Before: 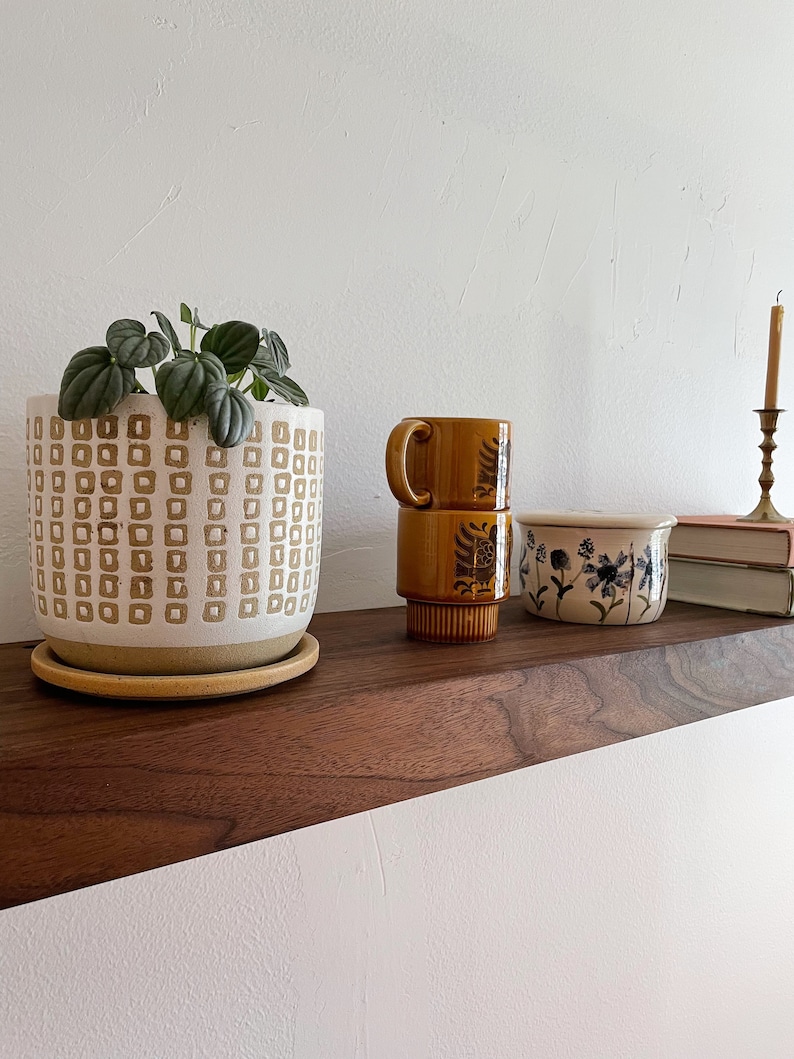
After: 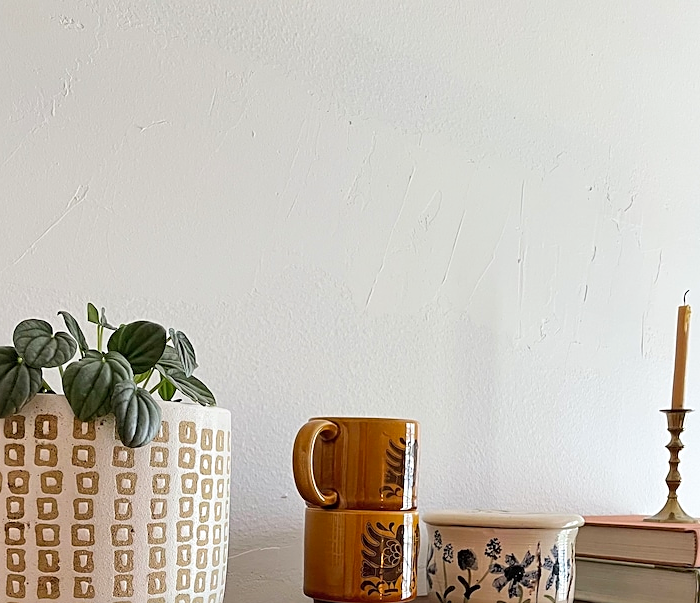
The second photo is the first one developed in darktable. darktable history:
sharpen: on, module defaults
contrast brightness saturation: contrast 0.072, brightness 0.076, saturation 0.18
crop and rotate: left 11.748%, bottom 43.019%
